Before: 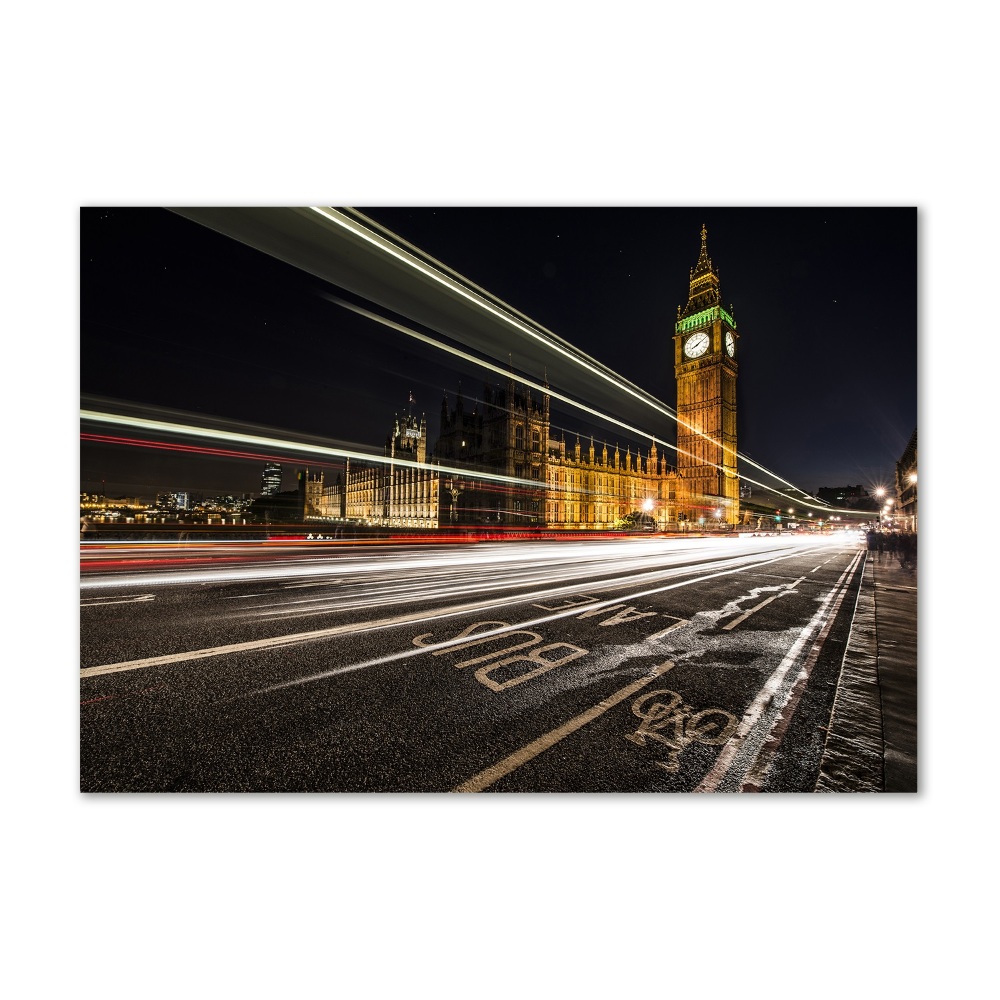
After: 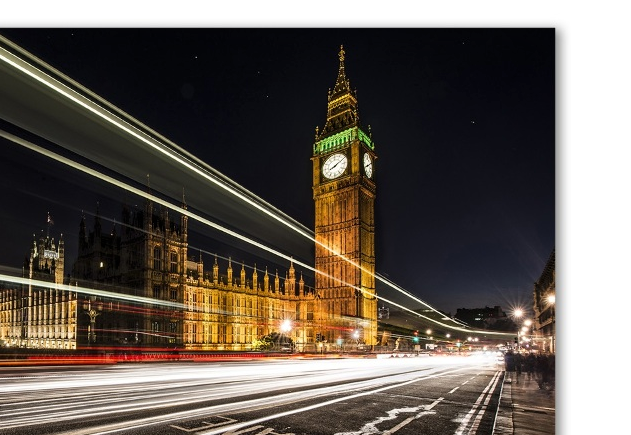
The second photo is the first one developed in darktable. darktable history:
tone equalizer: -8 EV -0.567 EV
crop: left 36.249%, top 17.991%, right 0.551%, bottom 38.494%
